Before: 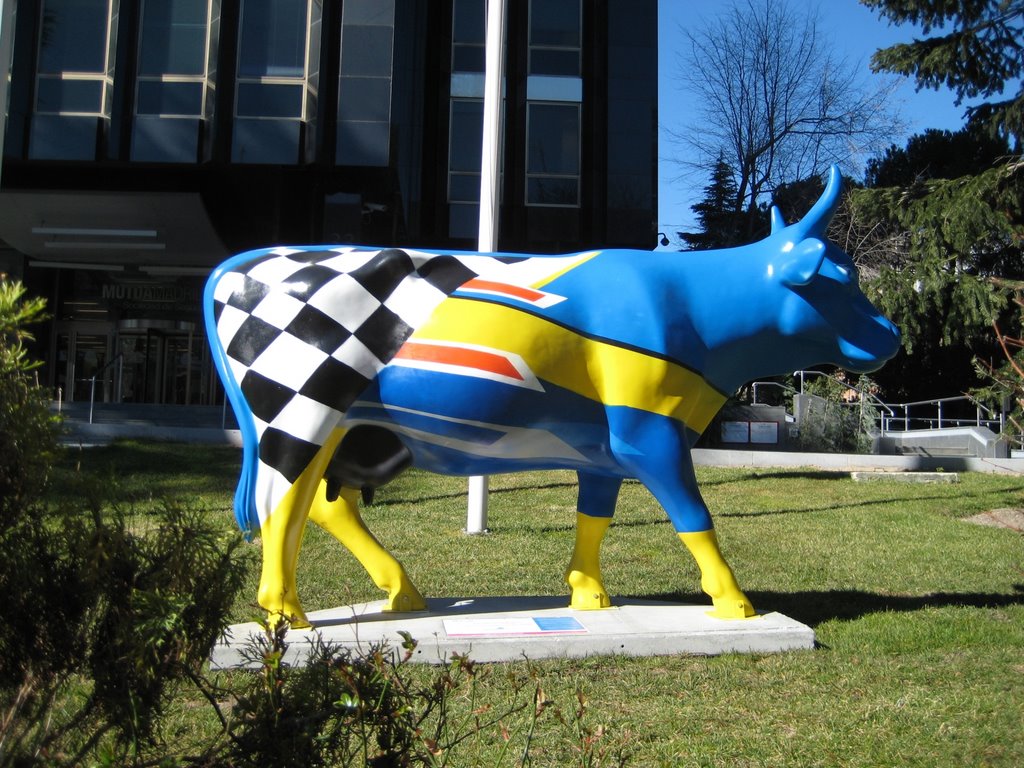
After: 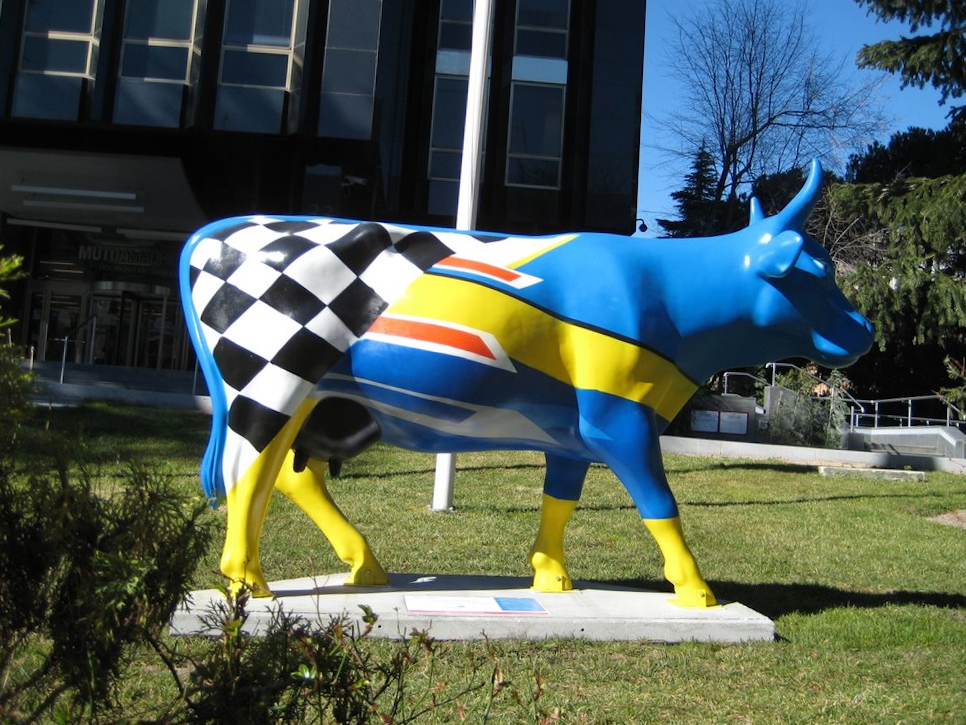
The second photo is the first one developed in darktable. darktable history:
crop and rotate: angle -2.58°
